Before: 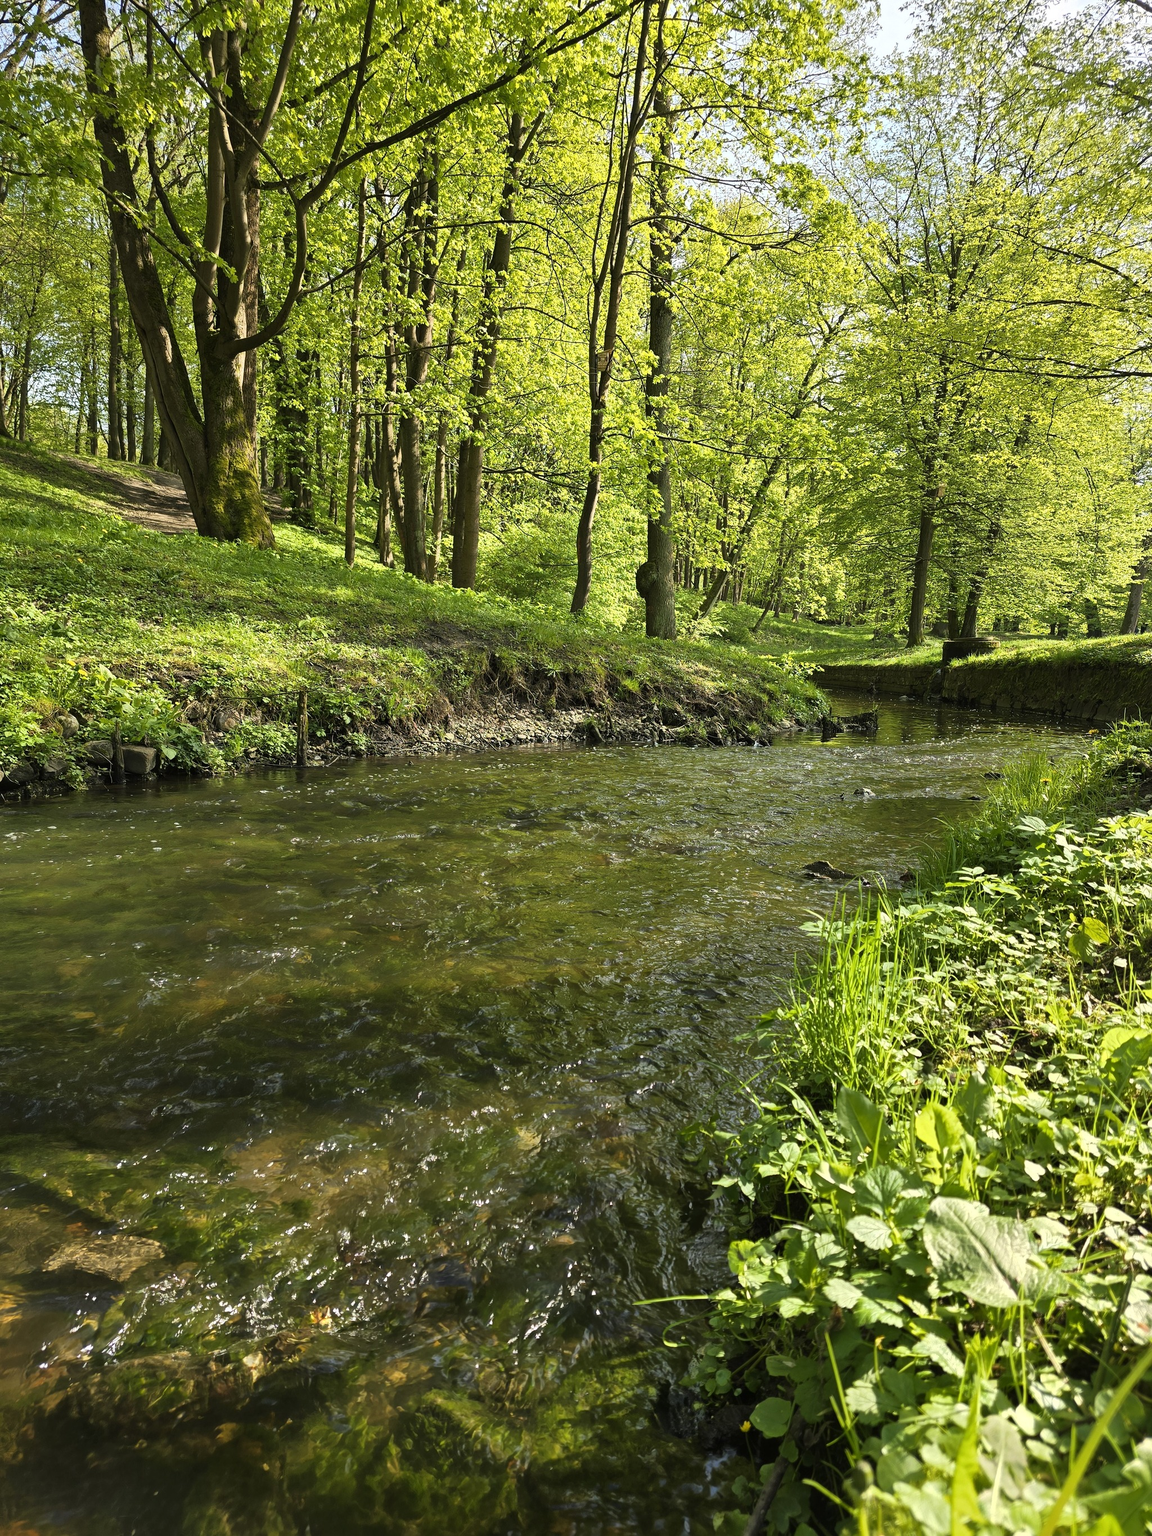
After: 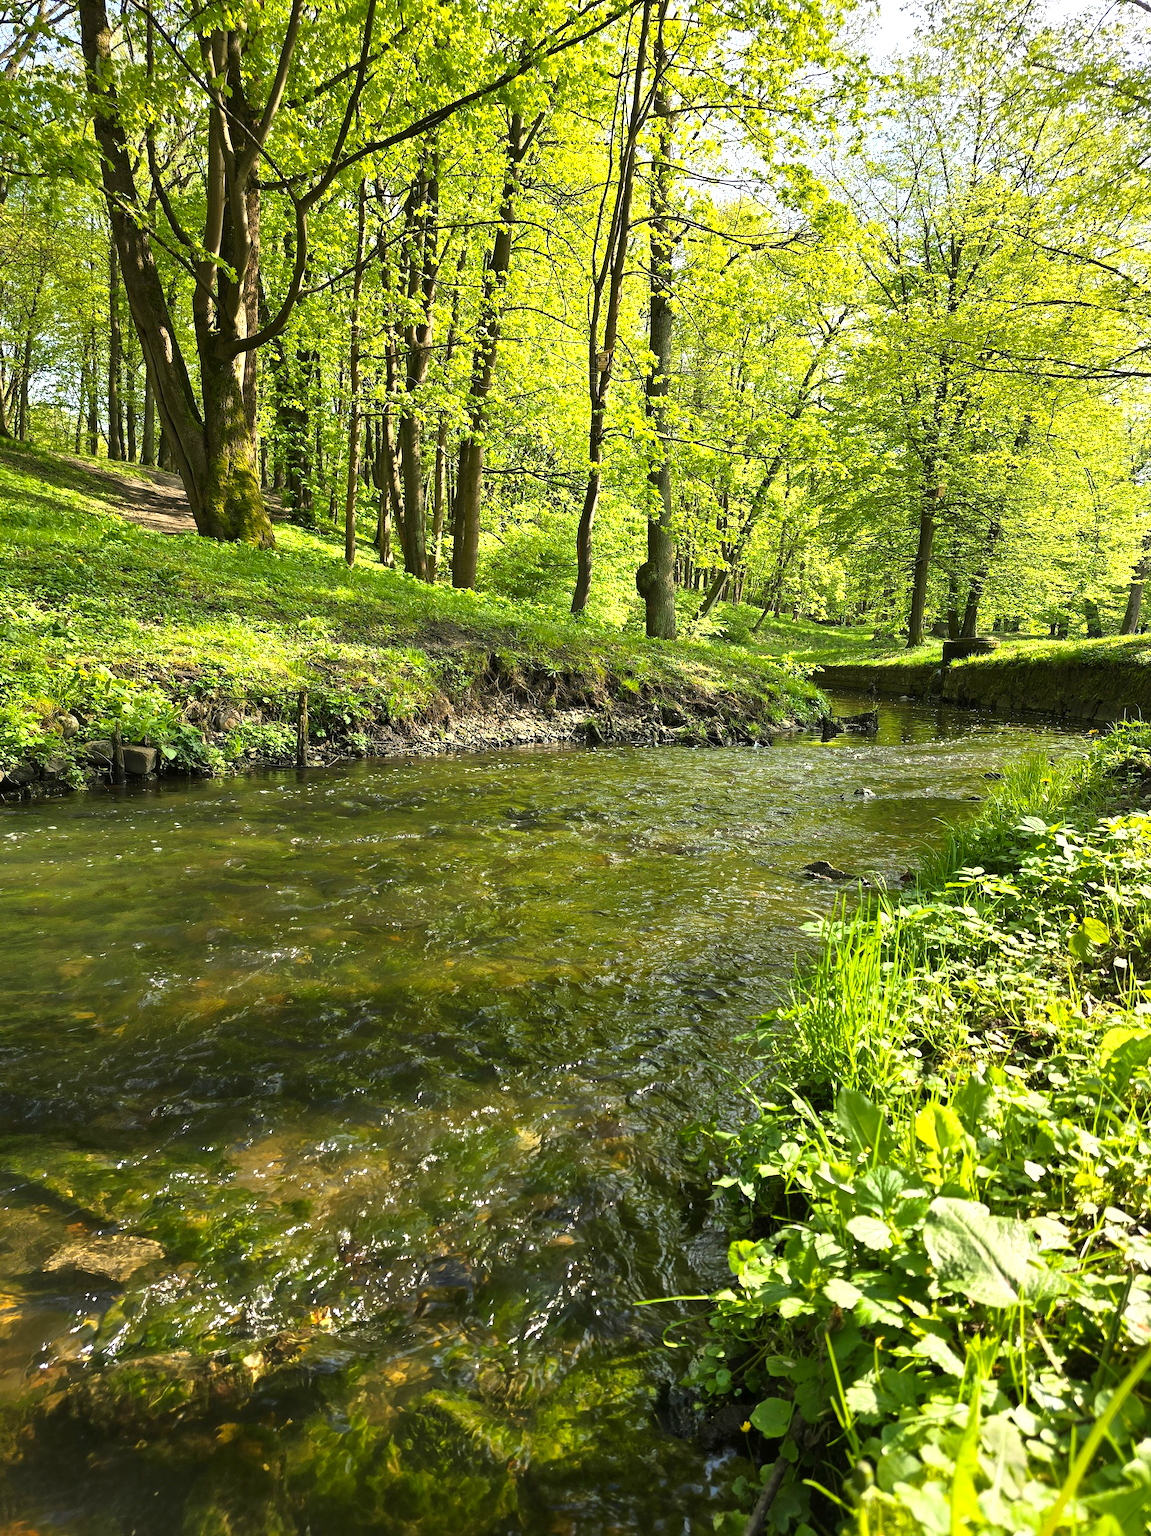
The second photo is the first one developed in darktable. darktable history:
exposure: black level correction 0.001, exposure 0.498 EV, compensate exposure bias true, compensate highlight preservation false
contrast brightness saturation: contrast 0.097, brightness 0.011, saturation 0.017
